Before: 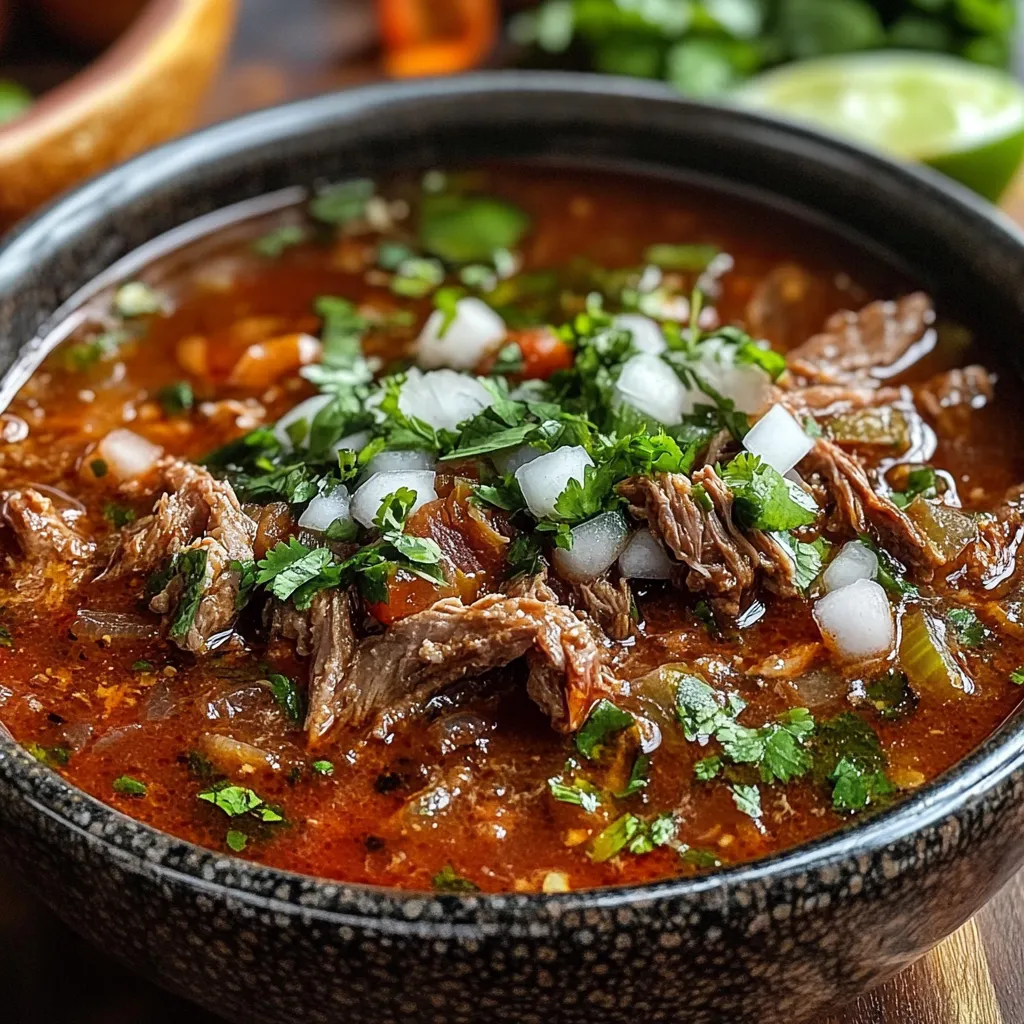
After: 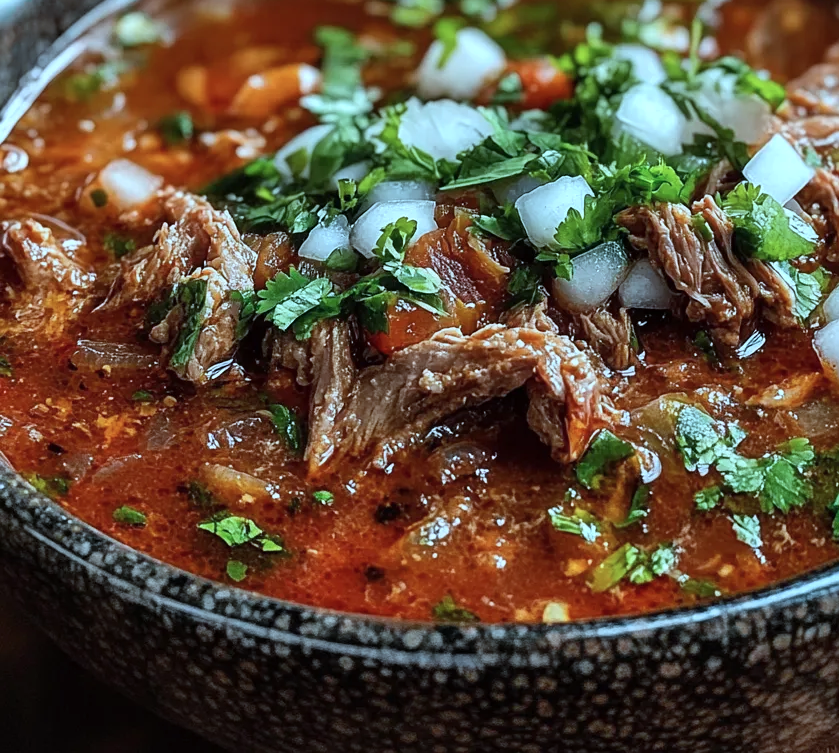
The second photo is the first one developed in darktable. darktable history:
crop: top 26.454%, right 17.975%
color correction: highlights a* -10.66, highlights b* -18.98
